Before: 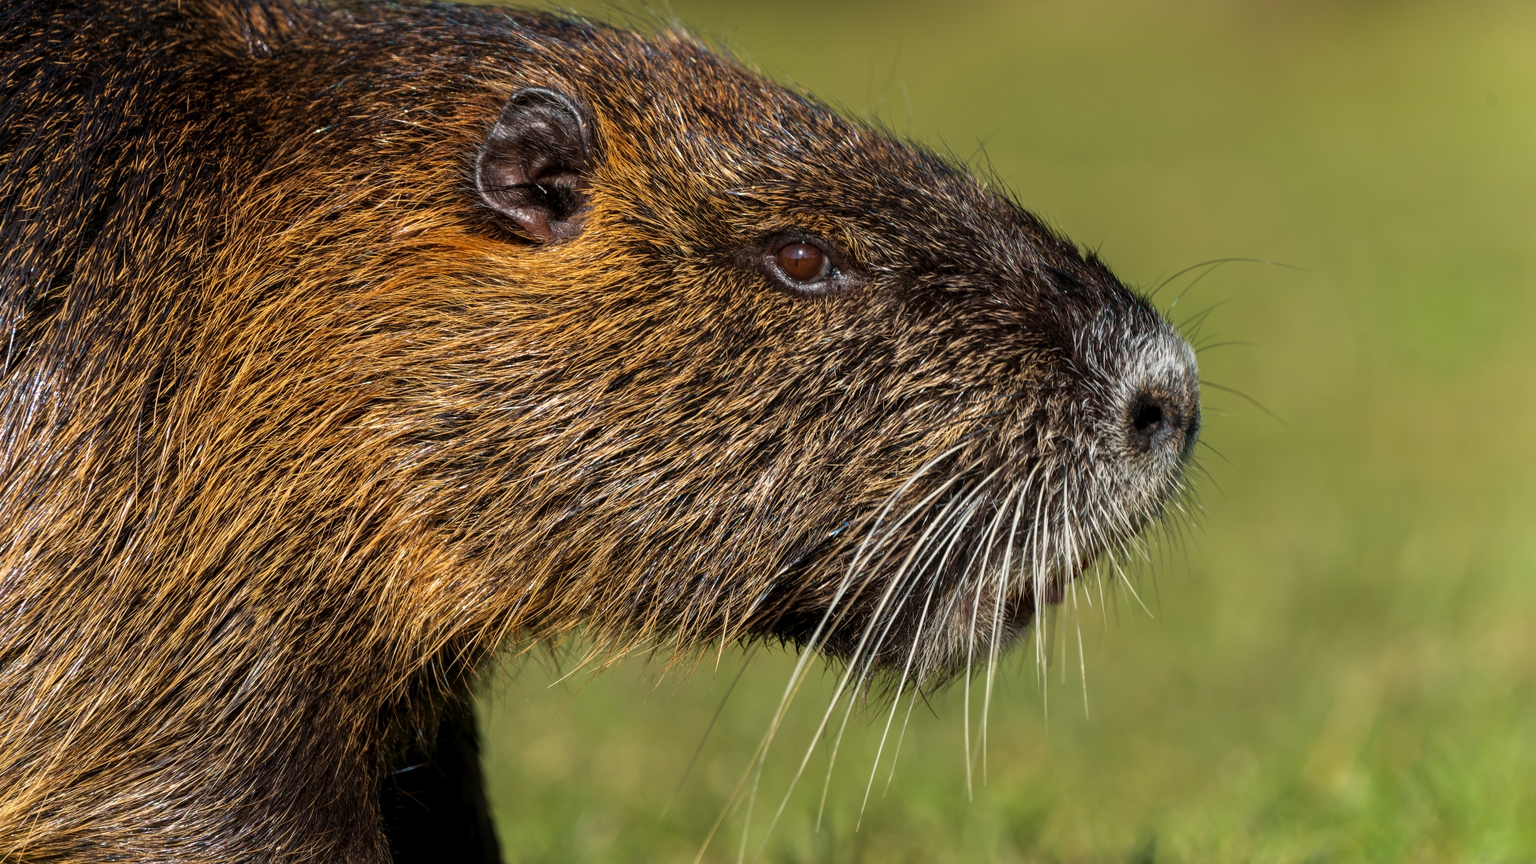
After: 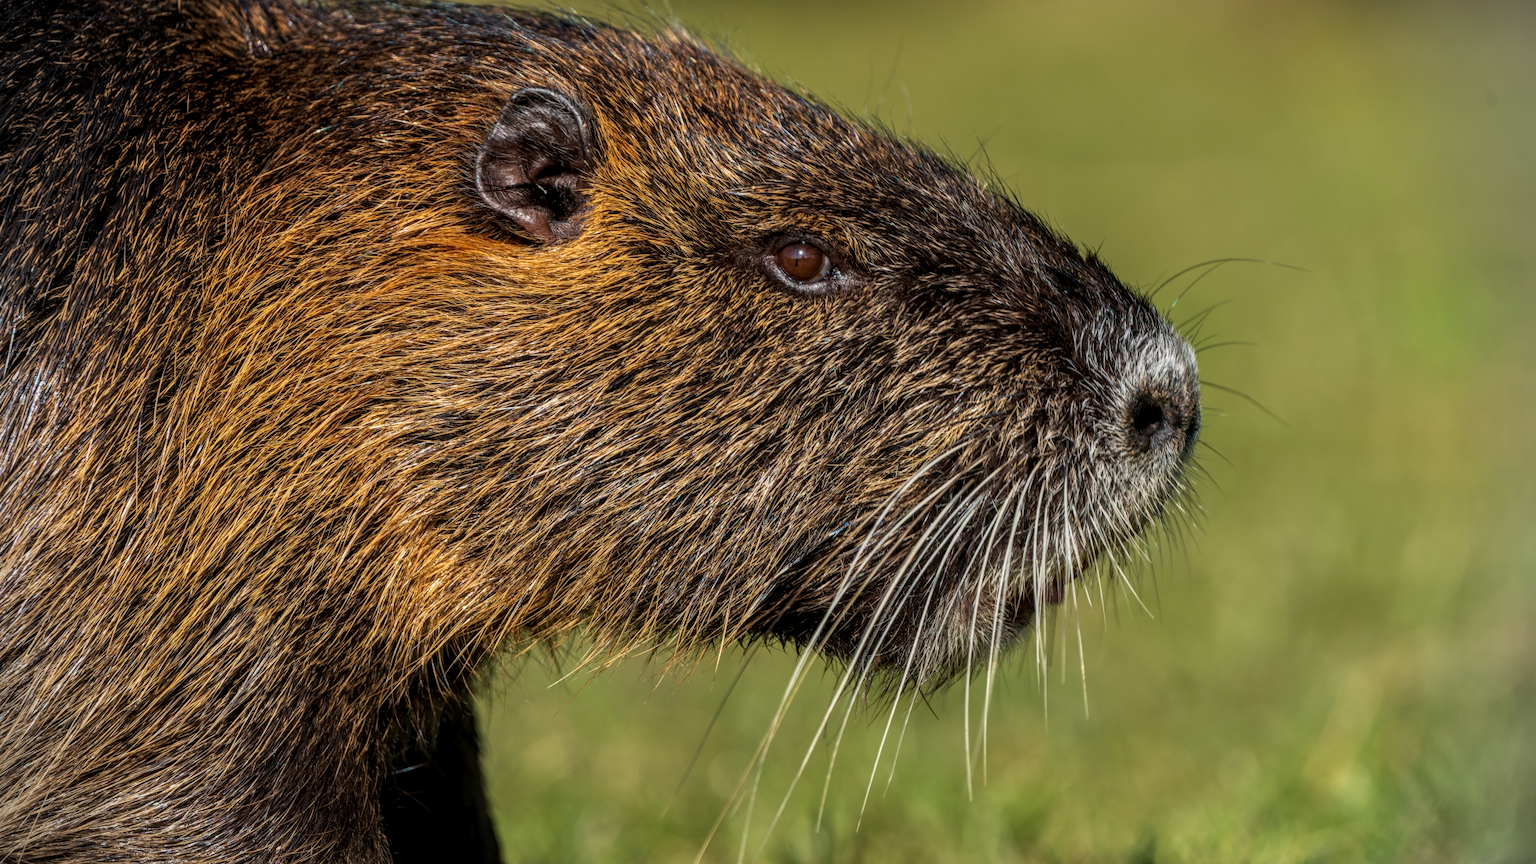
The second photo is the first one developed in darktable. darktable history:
vignetting: fall-off start 88.2%, fall-off radius 25.47%
local contrast: highlights 2%, shadows 7%, detail 133%
